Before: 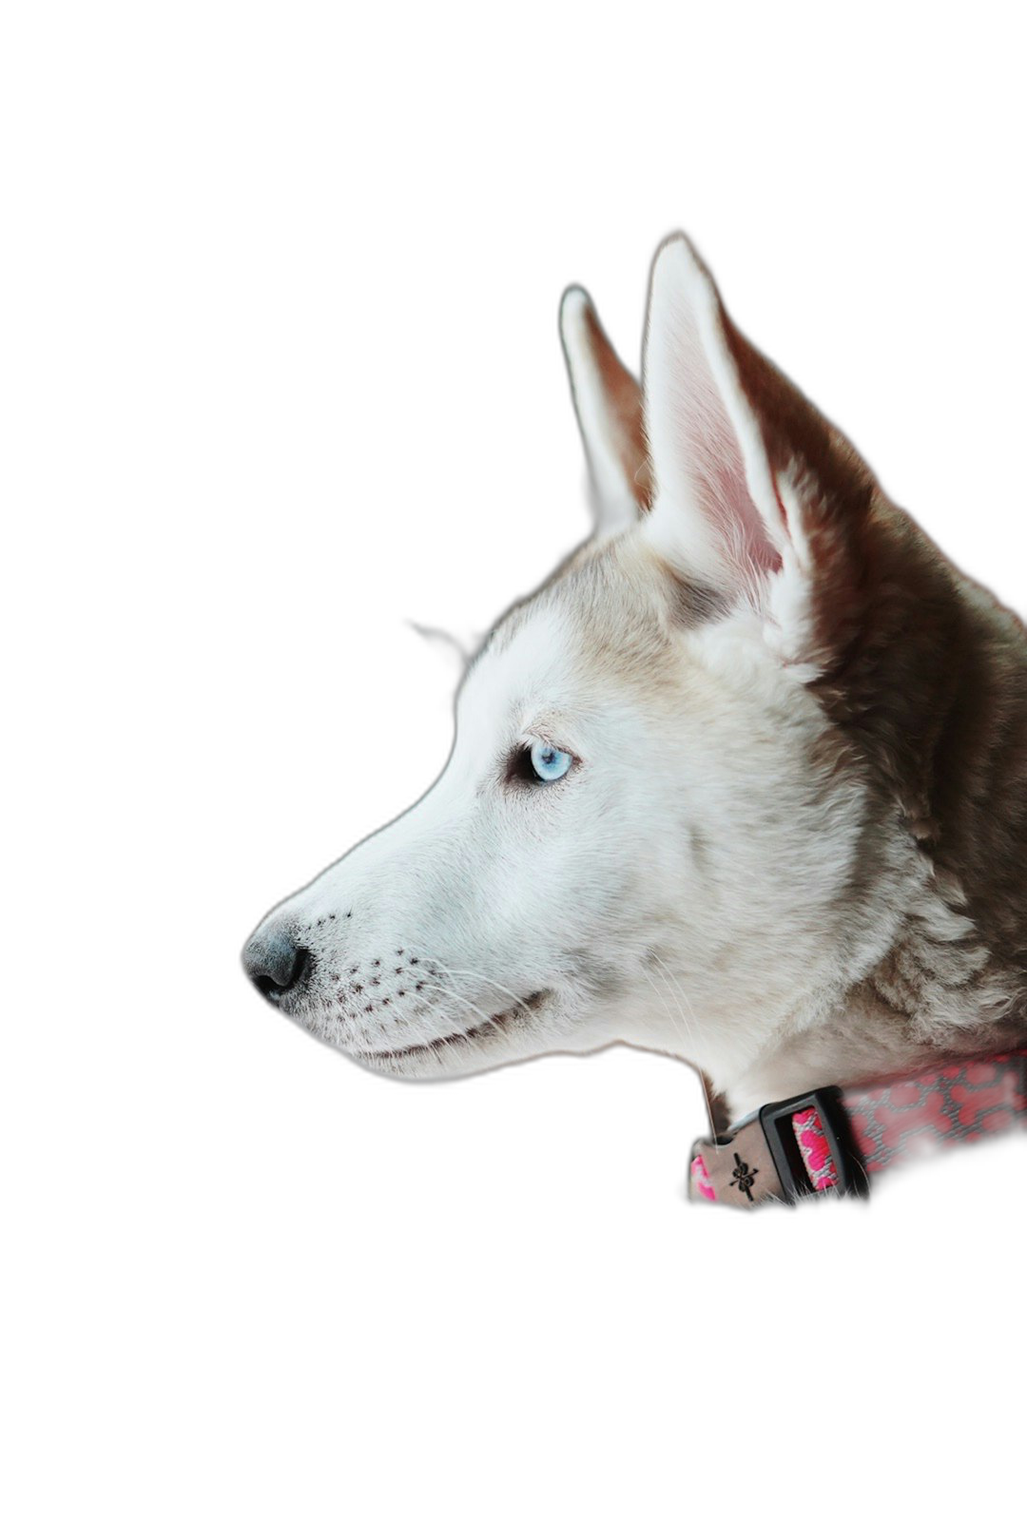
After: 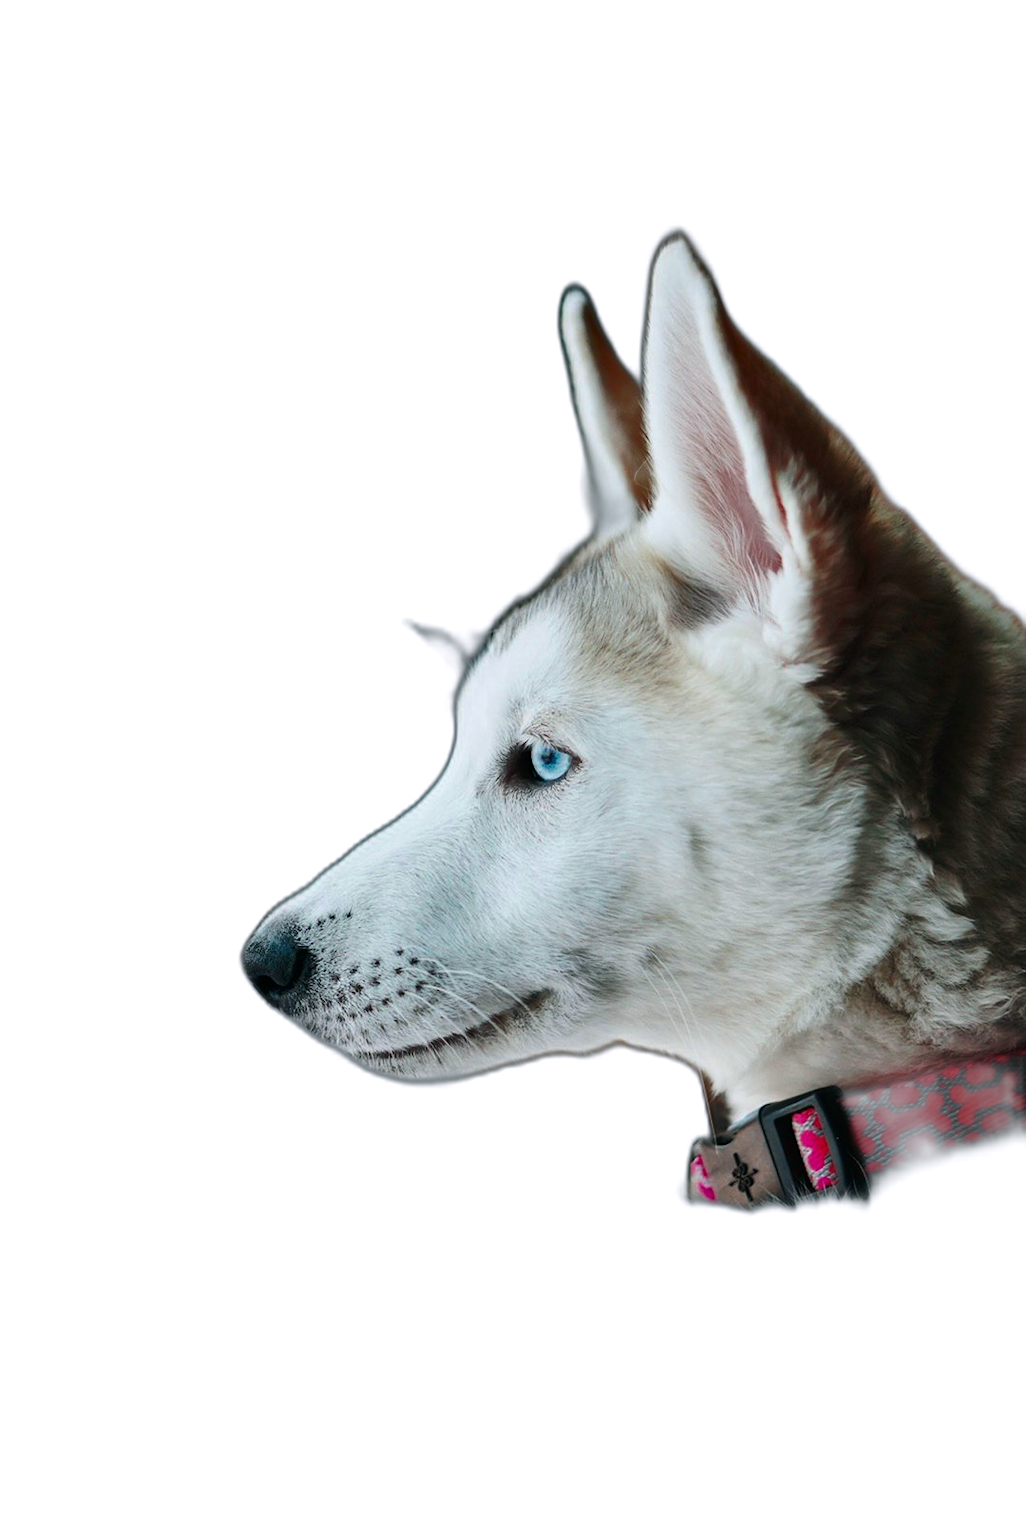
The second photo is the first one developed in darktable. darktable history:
color balance rgb: power › luminance -7.798%, power › chroma 1.1%, power › hue 216.26°, perceptual saturation grading › global saturation 19.842%
shadows and highlights: shadows 11.23, white point adjustment 1.22, soften with gaussian
